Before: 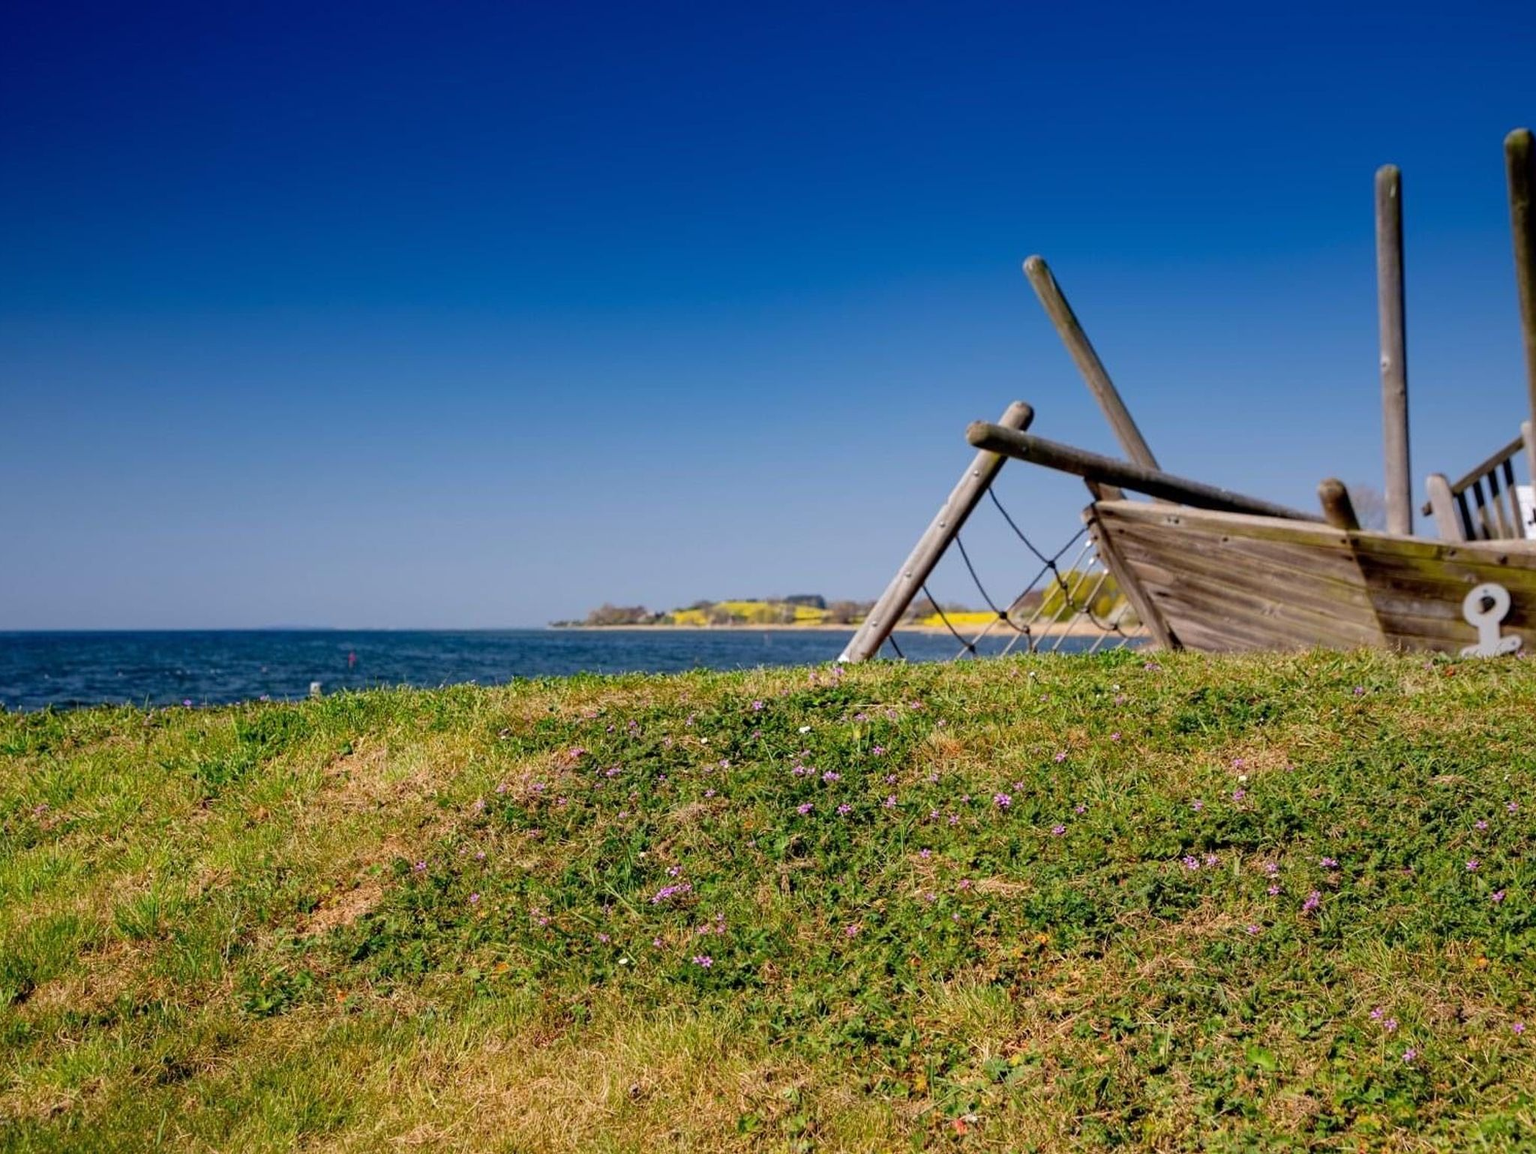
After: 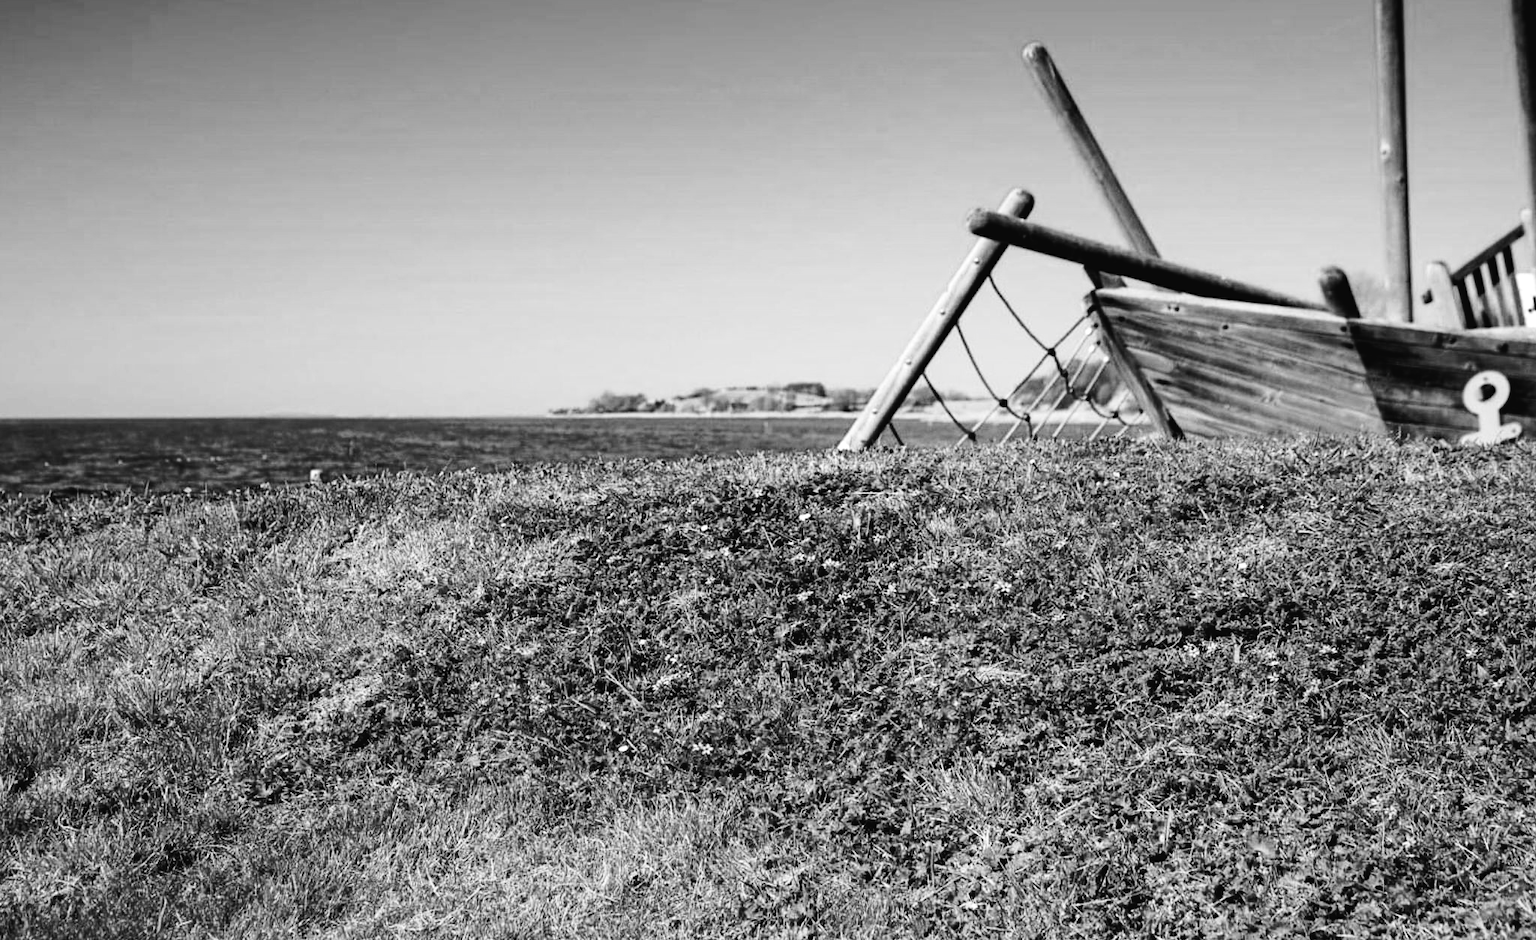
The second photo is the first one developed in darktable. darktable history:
tone curve: curves: ch0 [(0, 0.023) (0.103, 0.087) (0.295, 0.297) (0.445, 0.531) (0.553, 0.665) (0.735, 0.843) (0.994, 1)]; ch1 [(0, 0) (0.414, 0.395) (0.447, 0.447) (0.485, 0.5) (0.512, 0.524) (0.542, 0.581) (0.581, 0.632) (0.646, 0.715) (1, 1)]; ch2 [(0, 0) (0.369, 0.388) (0.449, 0.431) (0.478, 0.471) (0.516, 0.517) (0.579, 0.624) (0.674, 0.775) (1, 1)], preserve colors none
crop and rotate: top 18.414%
filmic rgb: black relative exposure -7.98 EV, white relative exposure 2.19 EV, hardness 6.9
color calibration: output gray [0.22, 0.42, 0.37, 0], illuminant as shot in camera, x 0.379, y 0.381, temperature 4099.96 K
